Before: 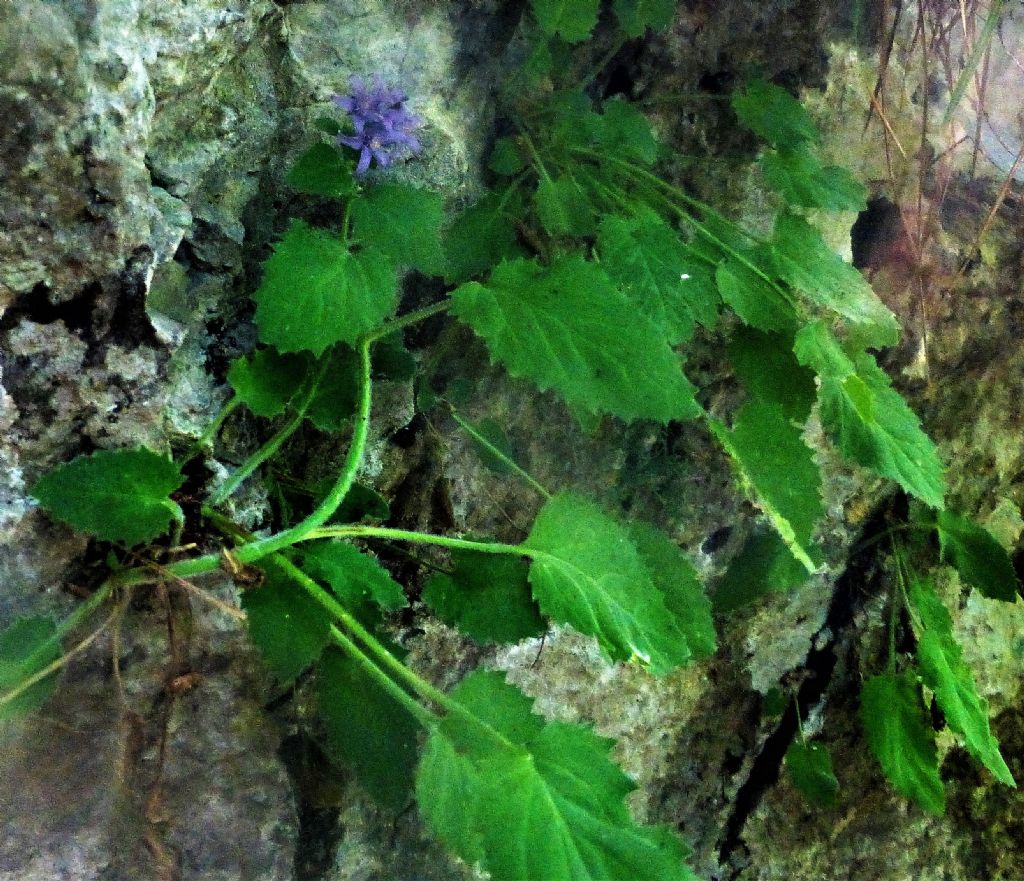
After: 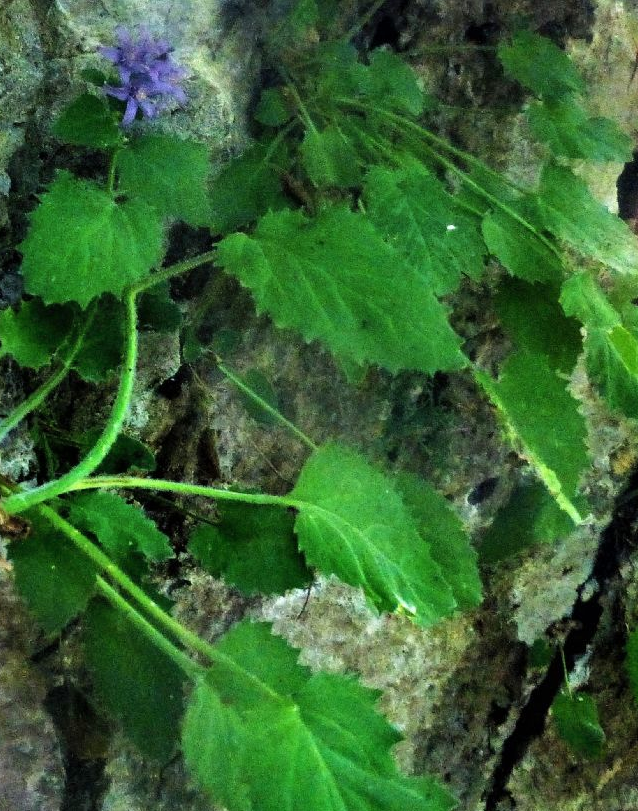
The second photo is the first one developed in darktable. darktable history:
shadows and highlights: low approximation 0.01, soften with gaussian
crop and rotate: left 22.918%, top 5.629%, right 14.711%, bottom 2.247%
